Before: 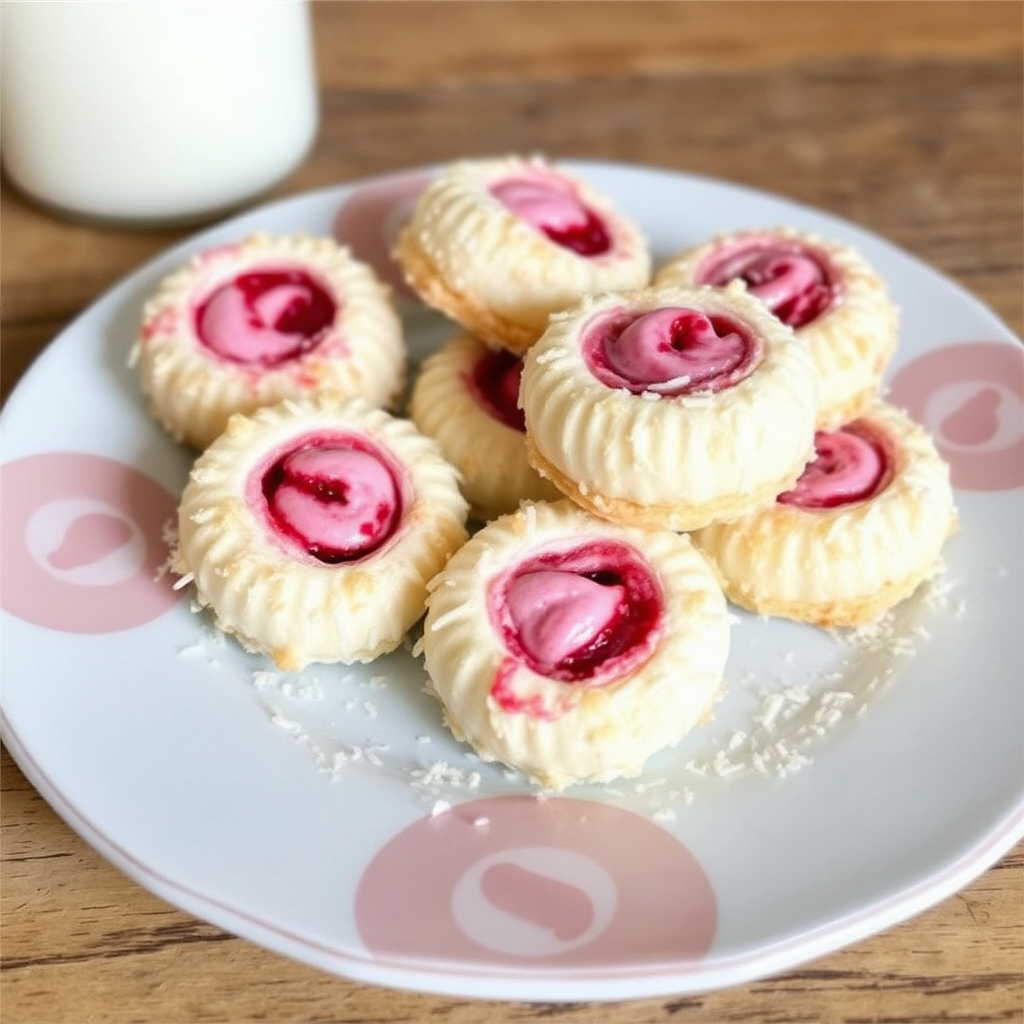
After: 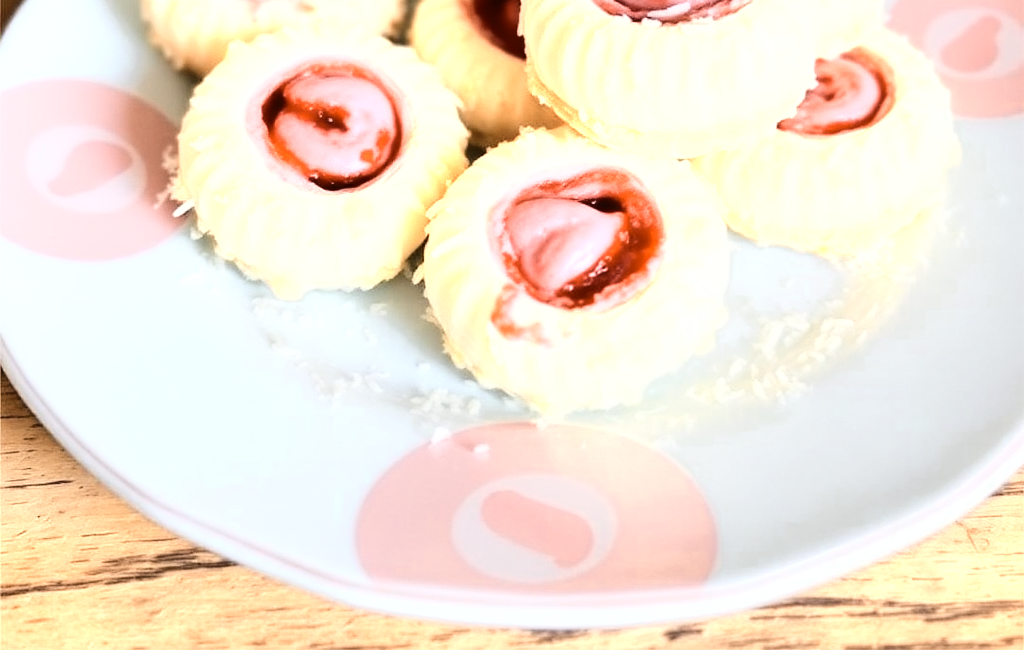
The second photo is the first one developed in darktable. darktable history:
base curve: curves: ch0 [(0, 0) (0.028, 0.03) (0.121, 0.232) (0.46, 0.748) (0.859, 0.968) (1, 1)]
crop and rotate: top 36.435%
exposure: compensate highlight preservation false
color zones: curves: ch0 [(0.018, 0.548) (0.197, 0.654) (0.425, 0.447) (0.605, 0.658) (0.732, 0.579)]; ch1 [(0.105, 0.531) (0.224, 0.531) (0.386, 0.39) (0.618, 0.456) (0.732, 0.456) (0.956, 0.421)]; ch2 [(0.039, 0.583) (0.215, 0.465) (0.399, 0.544) (0.465, 0.548) (0.614, 0.447) (0.724, 0.43) (0.882, 0.623) (0.956, 0.632)]
